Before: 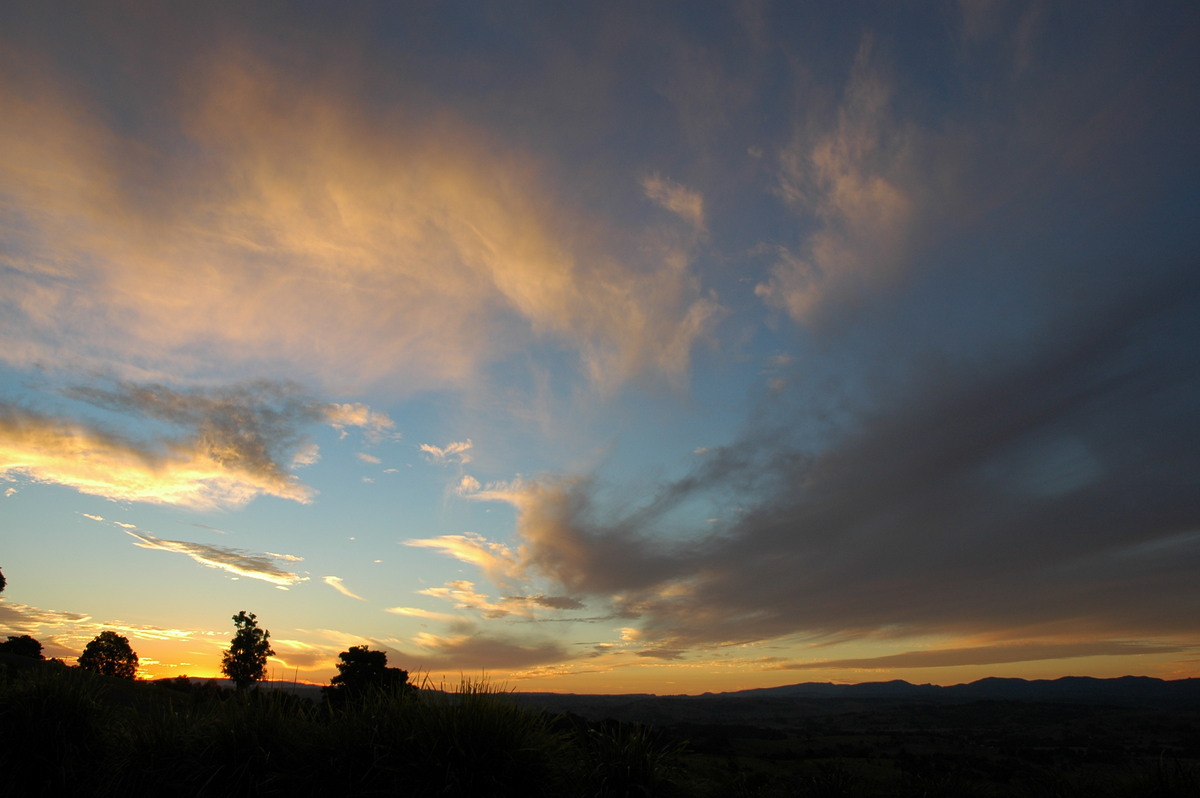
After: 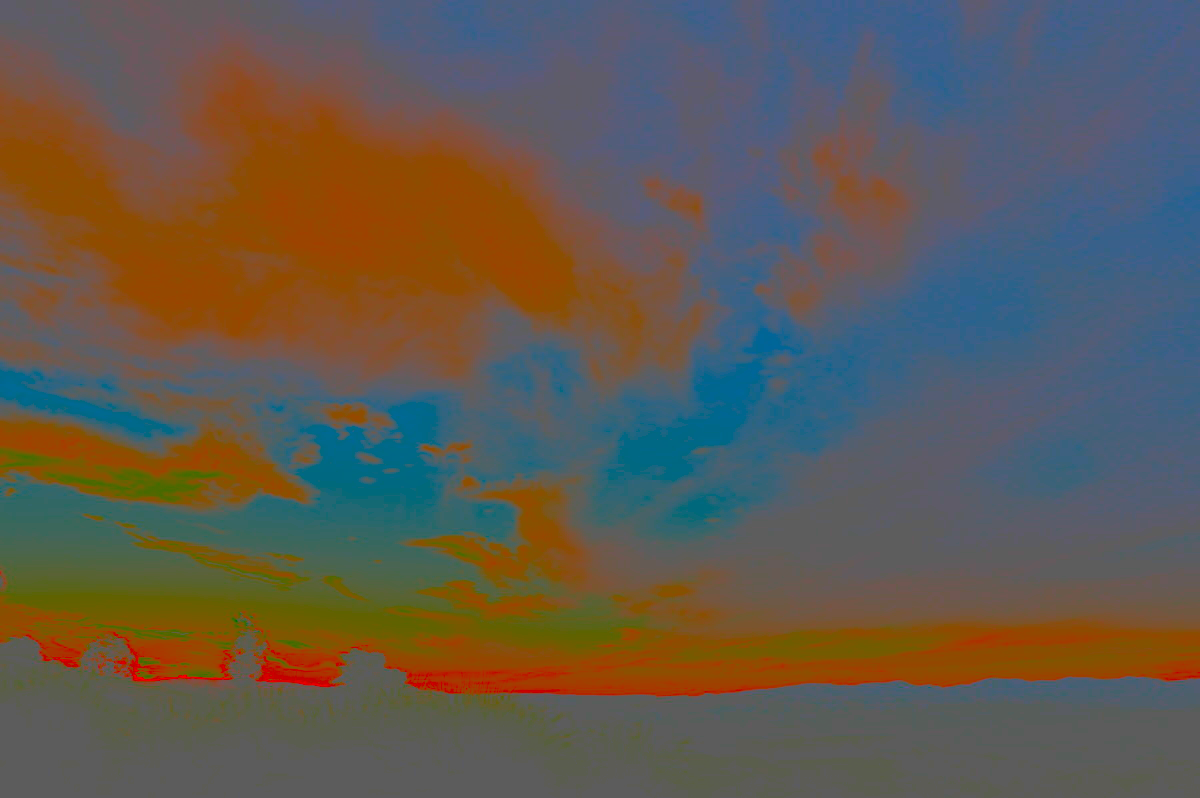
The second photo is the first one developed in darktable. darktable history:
contrast brightness saturation: contrast -0.99, brightness -0.17, saturation 0.75
exposure: black level correction 0.001, exposure 1.3 EV, compensate highlight preservation false
